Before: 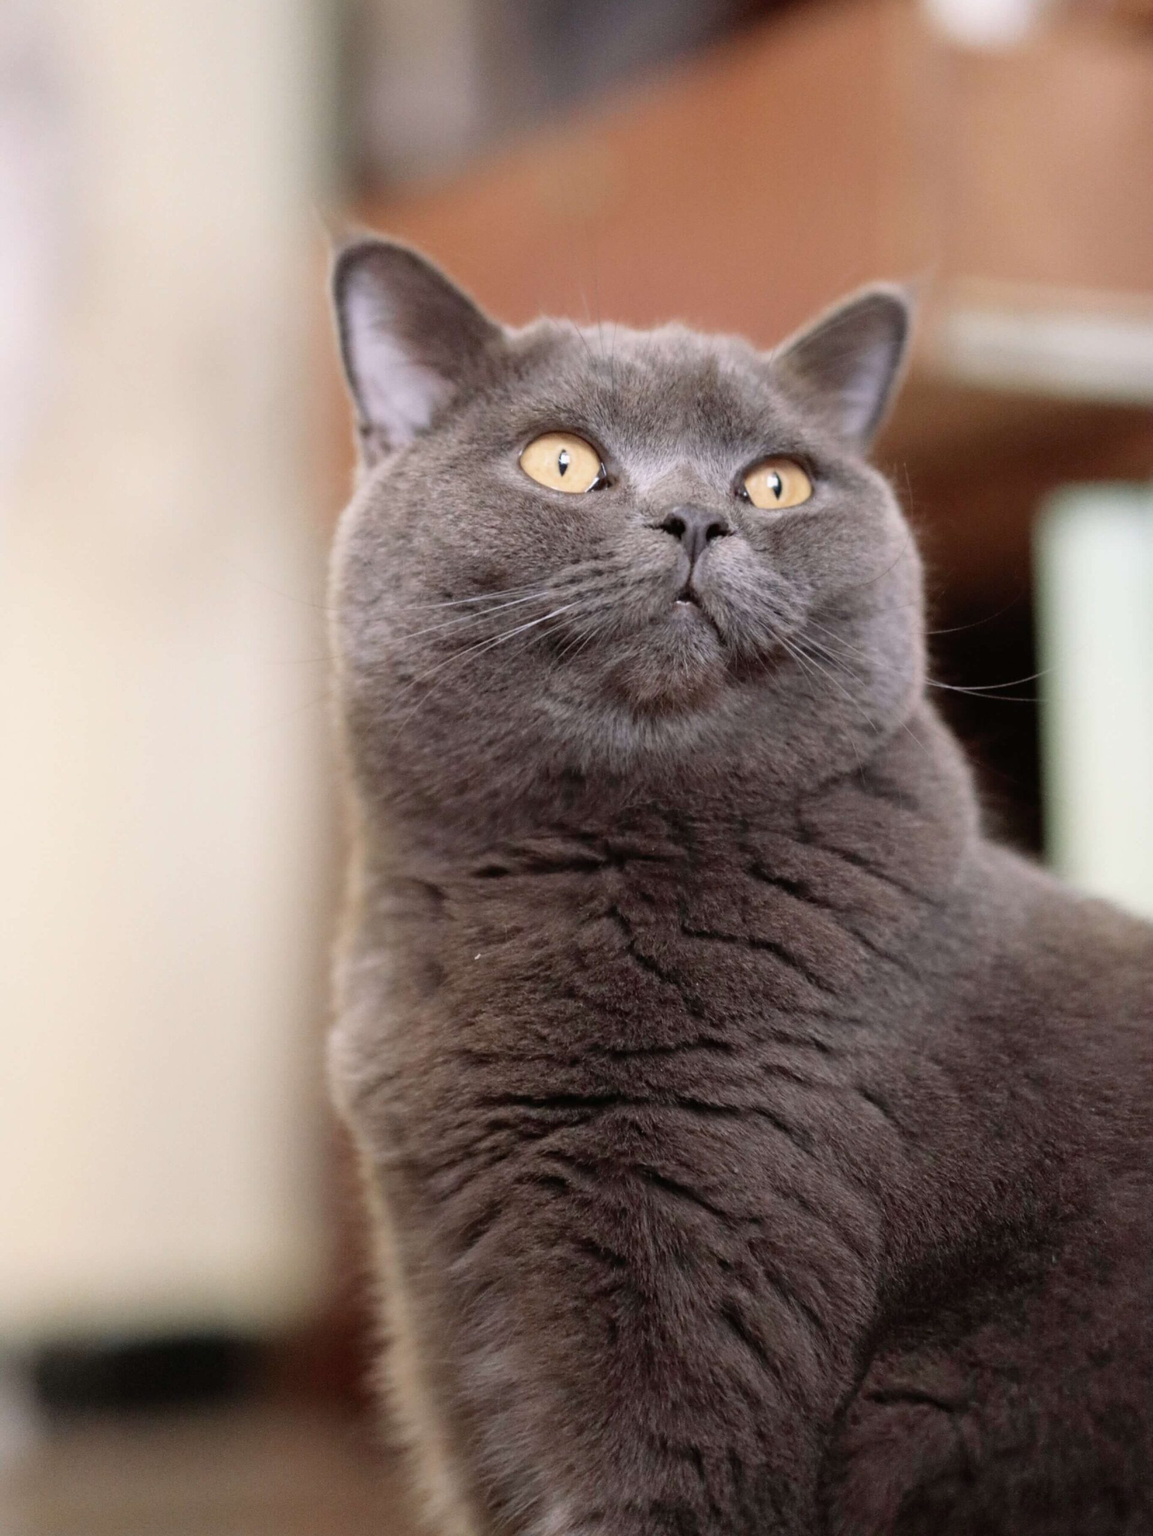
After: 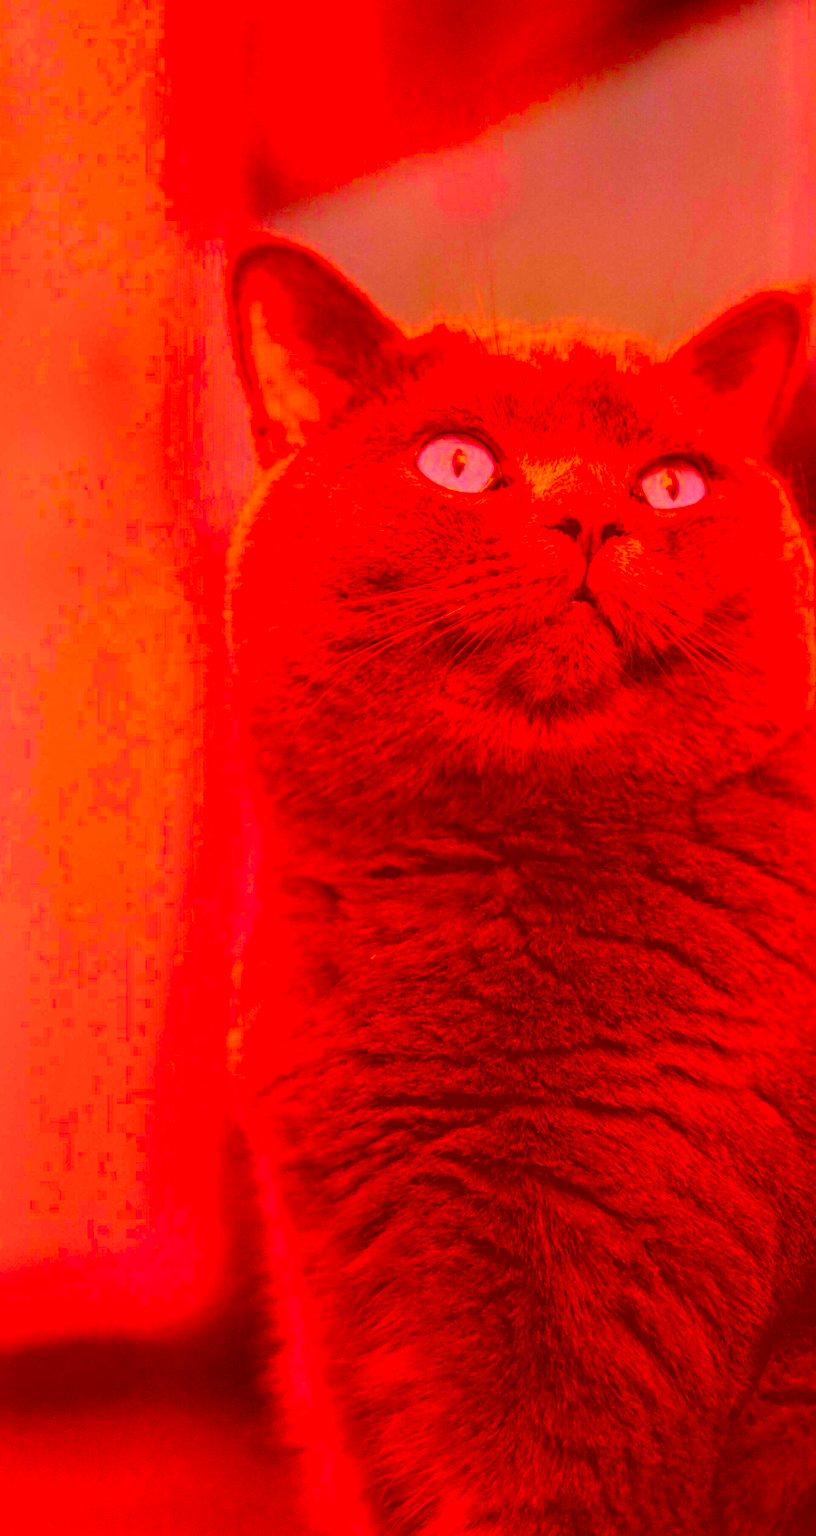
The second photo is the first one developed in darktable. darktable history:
crop and rotate: left 9.061%, right 20.142%
color correction: highlights a* -39.68, highlights b* -40, shadows a* -40, shadows b* -40, saturation -3
local contrast: highlights 0%, shadows 0%, detail 133%
